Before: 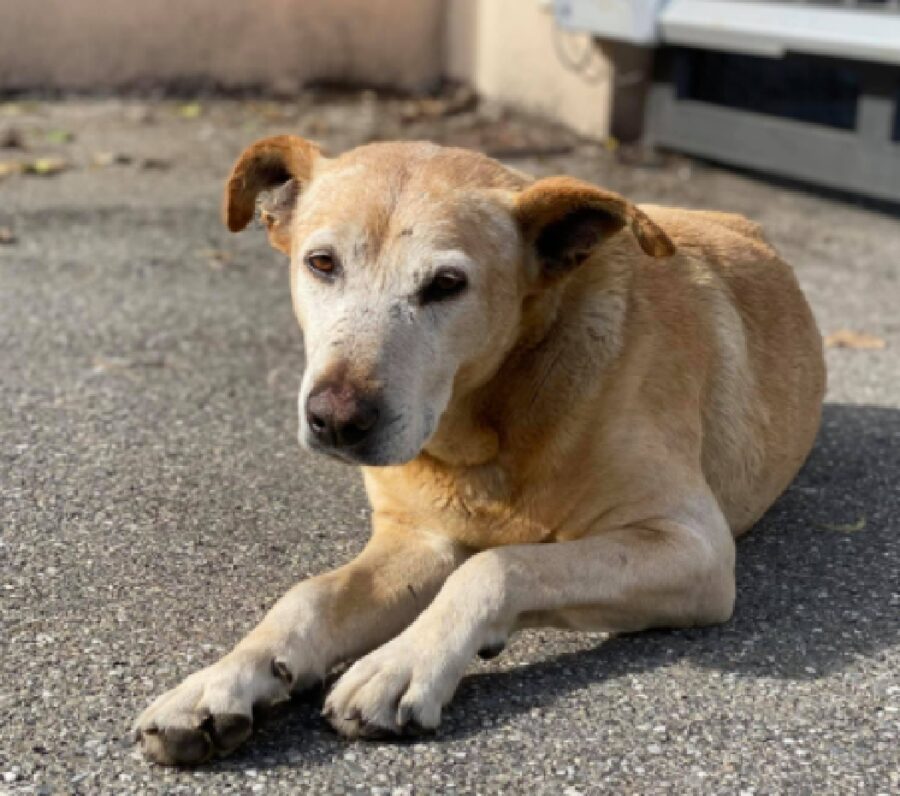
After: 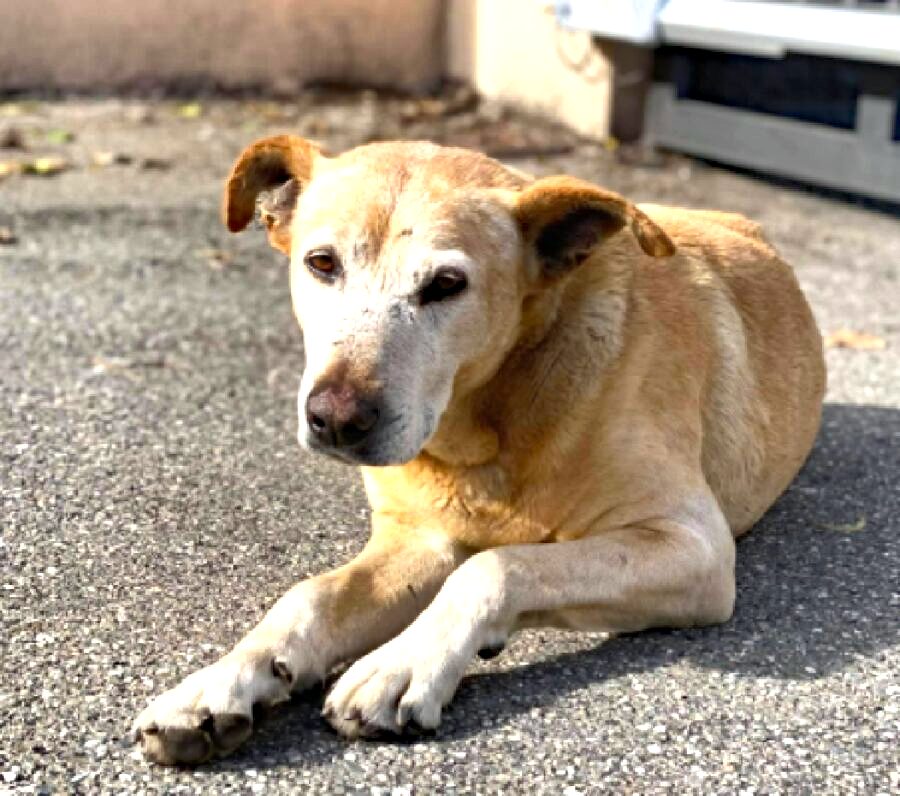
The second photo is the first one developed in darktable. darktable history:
exposure: black level correction 0, exposure 1.001 EV, compensate highlight preservation false
shadows and highlights: soften with gaussian
haze removal: compatibility mode true, adaptive false
